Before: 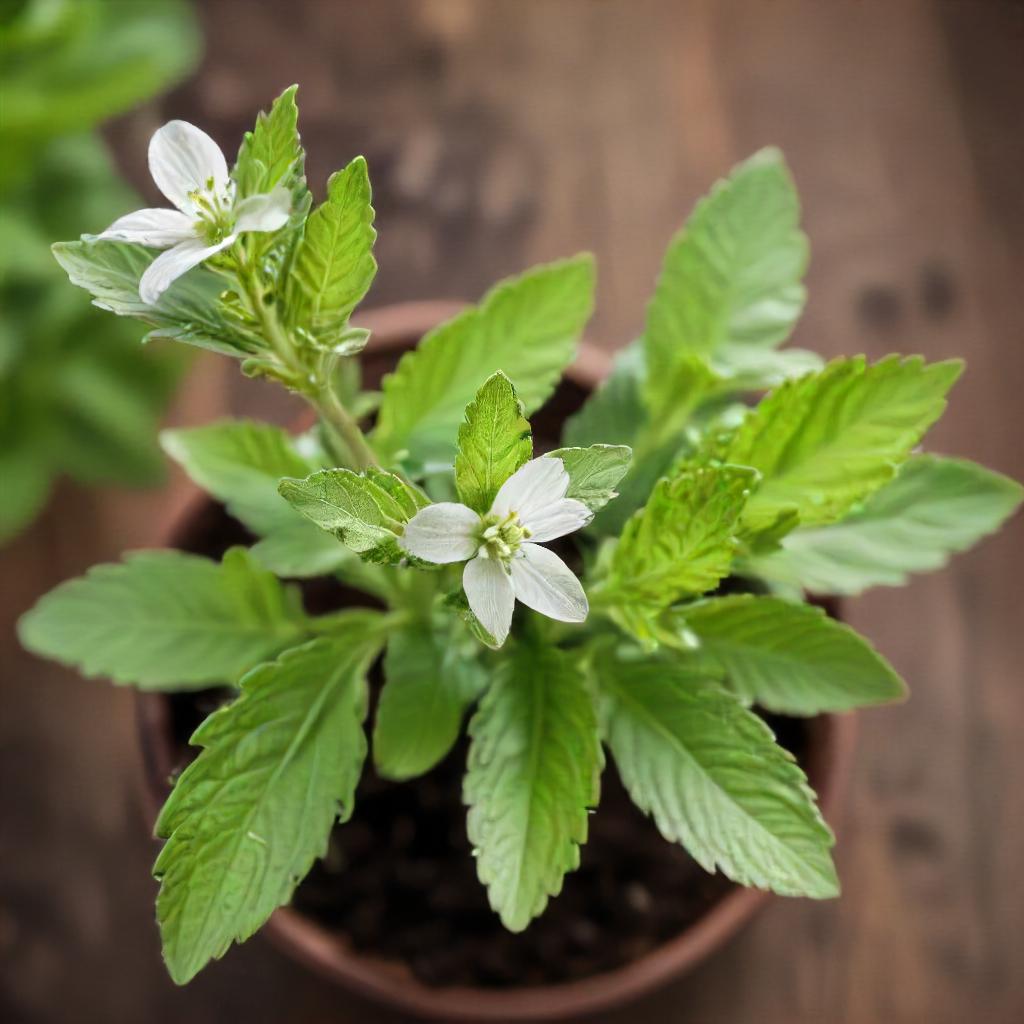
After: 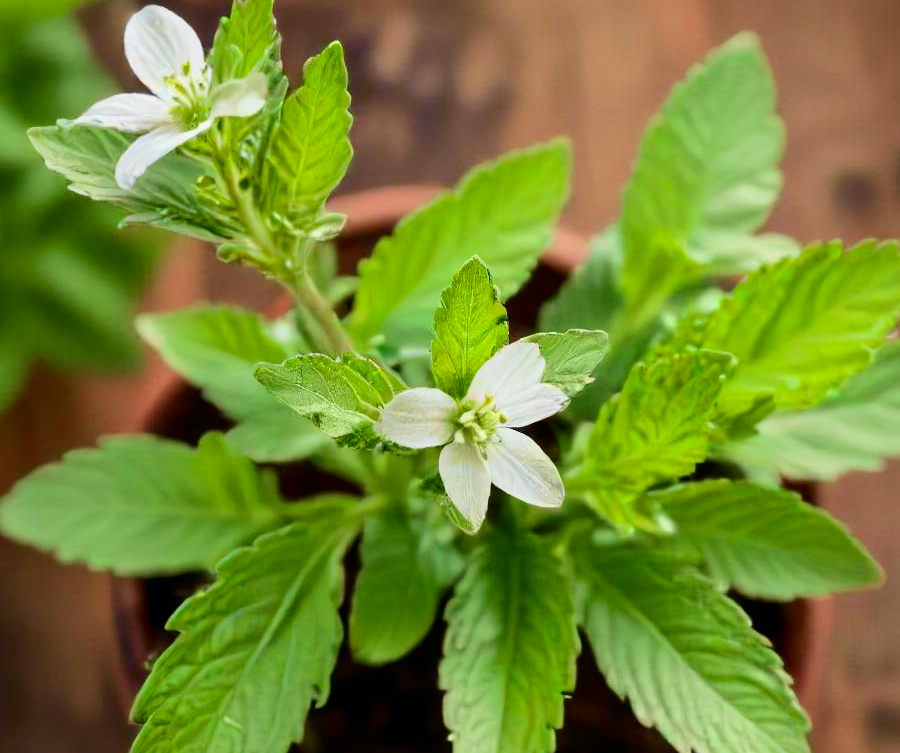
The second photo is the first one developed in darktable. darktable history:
crop and rotate: left 2.425%, top 11.305%, right 9.6%, bottom 15.08%
tone curve: curves: ch0 [(0, 0) (0.058, 0.027) (0.214, 0.183) (0.304, 0.288) (0.51, 0.549) (0.658, 0.7) (0.741, 0.775) (0.844, 0.866) (0.986, 0.957)]; ch1 [(0, 0) (0.172, 0.123) (0.312, 0.296) (0.437, 0.429) (0.471, 0.469) (0.502, 0.5) (0.513, 0.515) (0.572, 0.603) (0.617, 0.653) (0.68, 0.724) (0.889, 0.924) (1, 1)]; ch2 [(0, 0) (0.411, 0.424) (0.489, 0.49) (0.502, 0.5) (0.517, 0.519) (0.549, 0.578) (0.604, 0.628) (0.693, 0.686) (1, 1)], color space Lab, independent channels, preserve colors none
color balance rgb: perceptual saturation grading › global saturation 20%, global vibrance 20%
